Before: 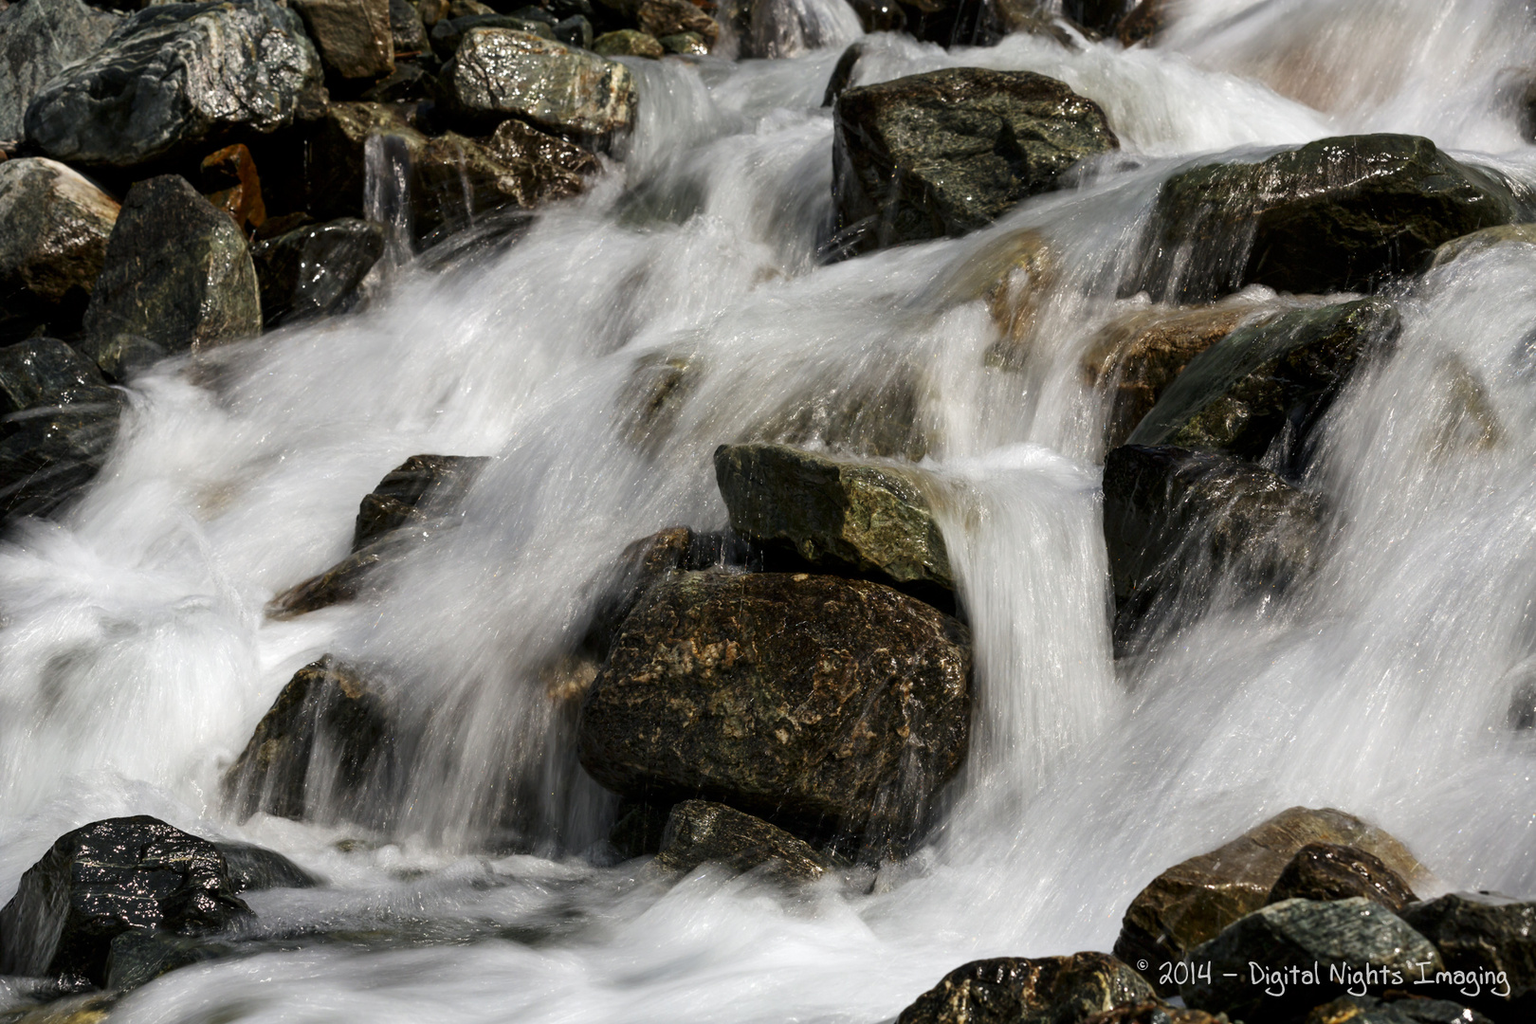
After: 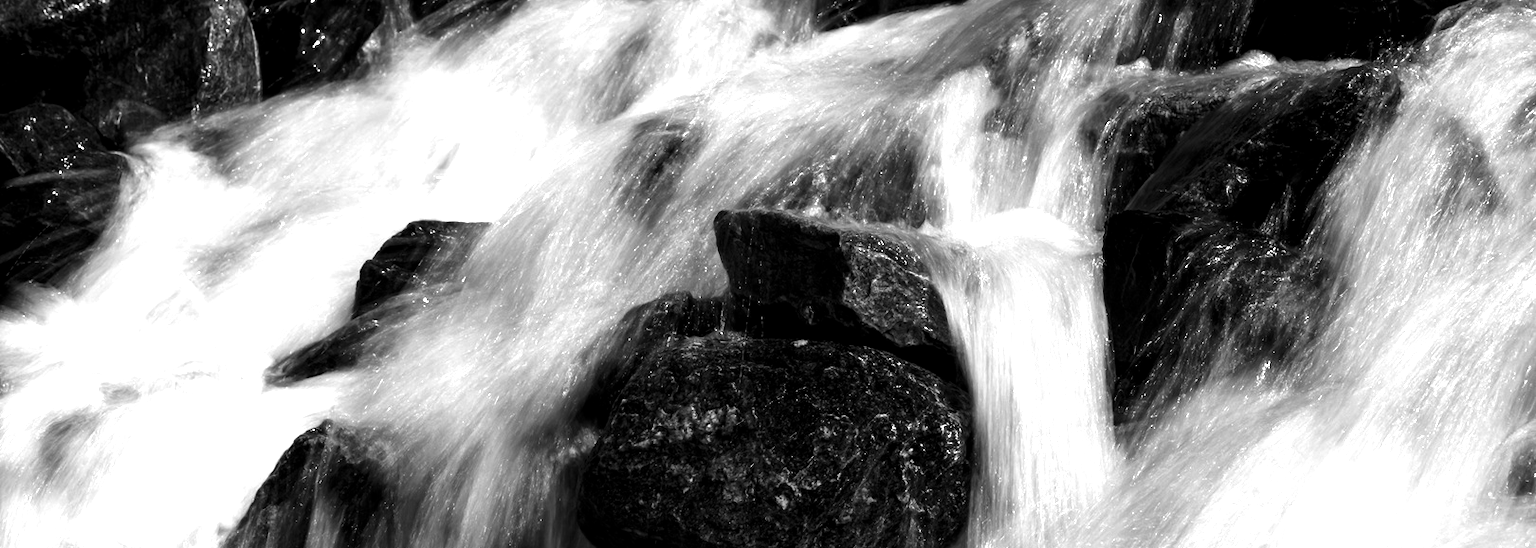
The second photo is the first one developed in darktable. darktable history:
levels: levels [0.044, 0.475, 0.791]
crop and rotate: top 23.043%, bottom 23.437%
monochrome: on, module defaults
